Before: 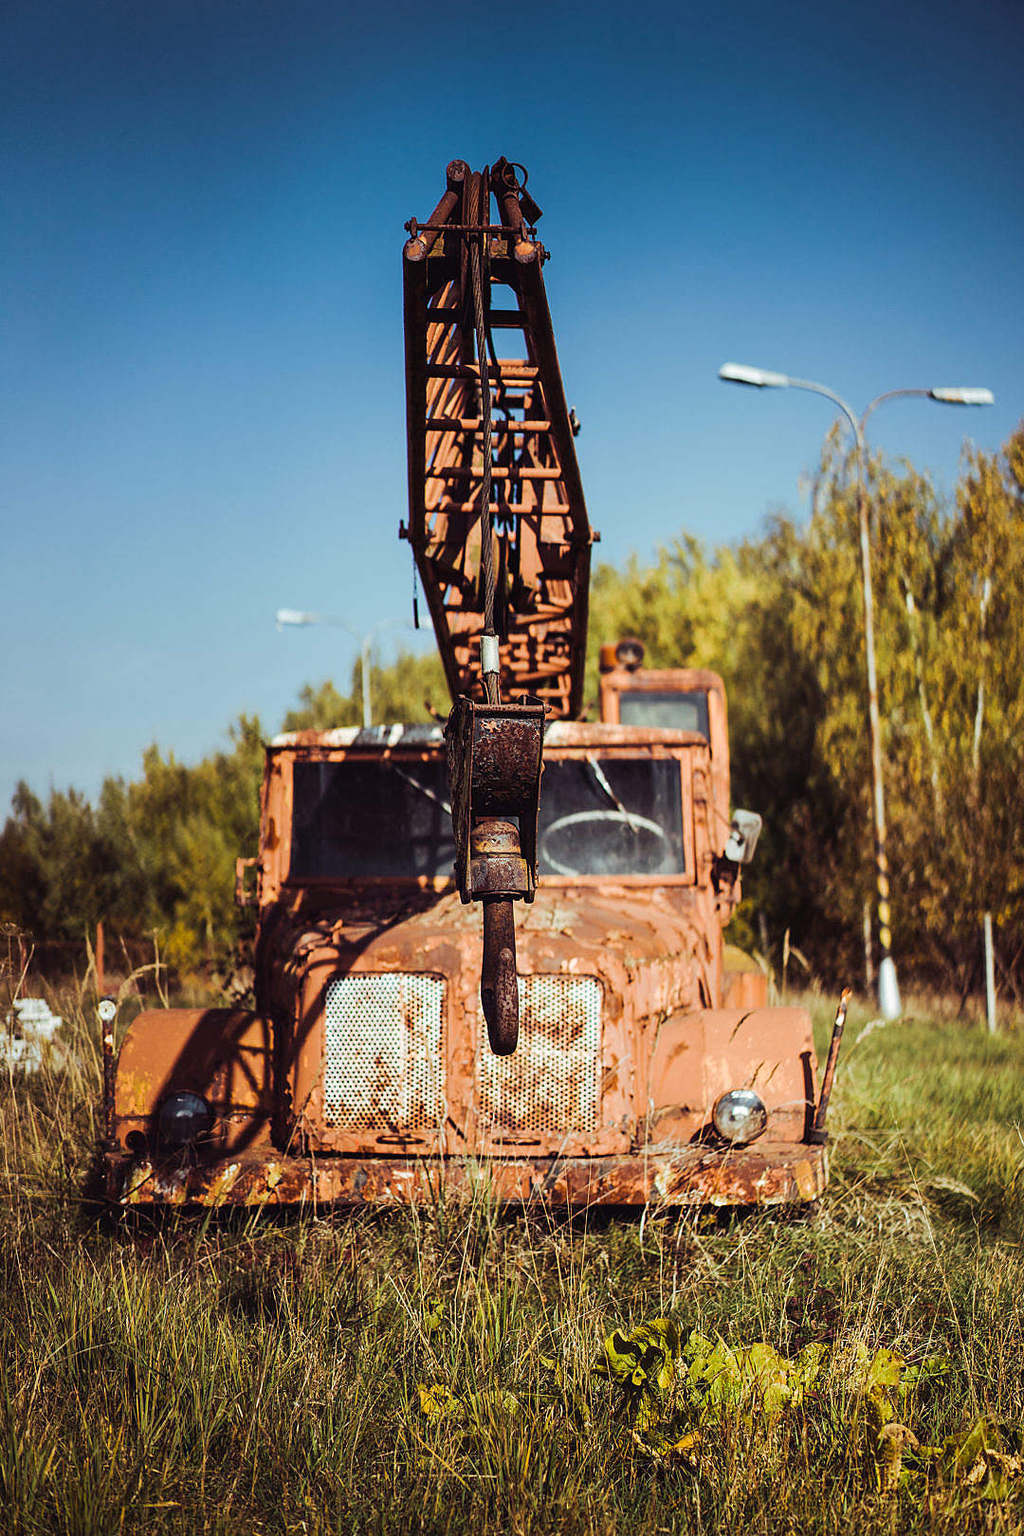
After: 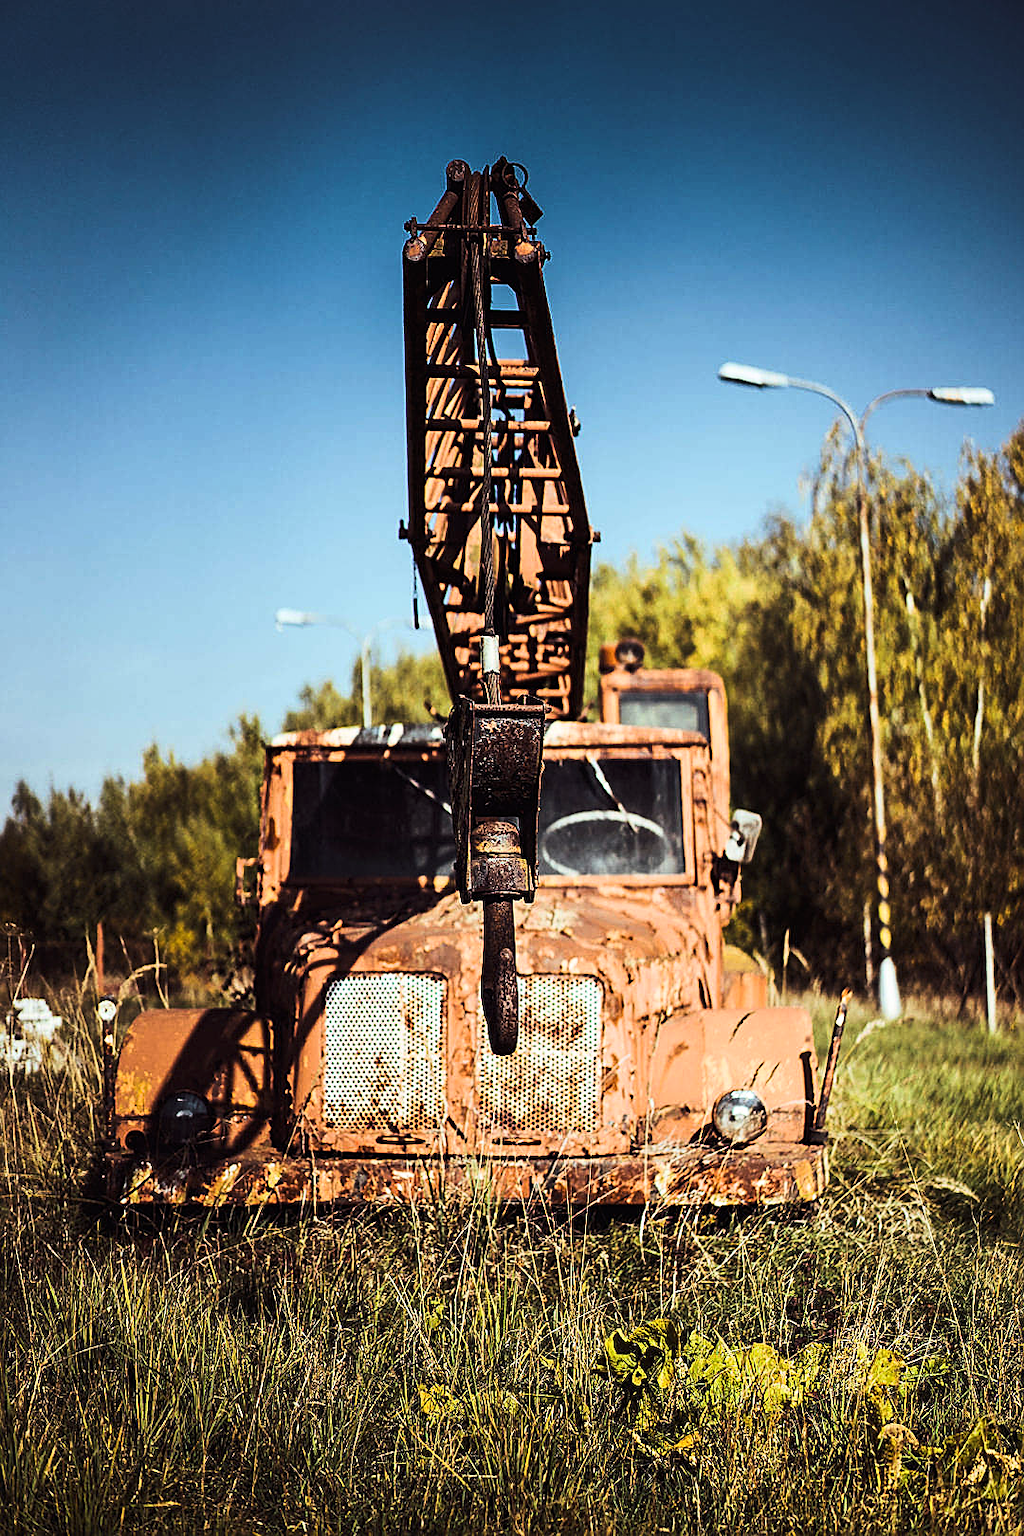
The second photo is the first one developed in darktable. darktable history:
tone curve: curves: ch0 [(0, 0) (0.004, 0.001) (0.133, 0.078) (0.325, 0.241) (0.832, 0.917) (1, 1)], color space Lab, linked channels, preserve colors none
sharpen: on, module defaults
